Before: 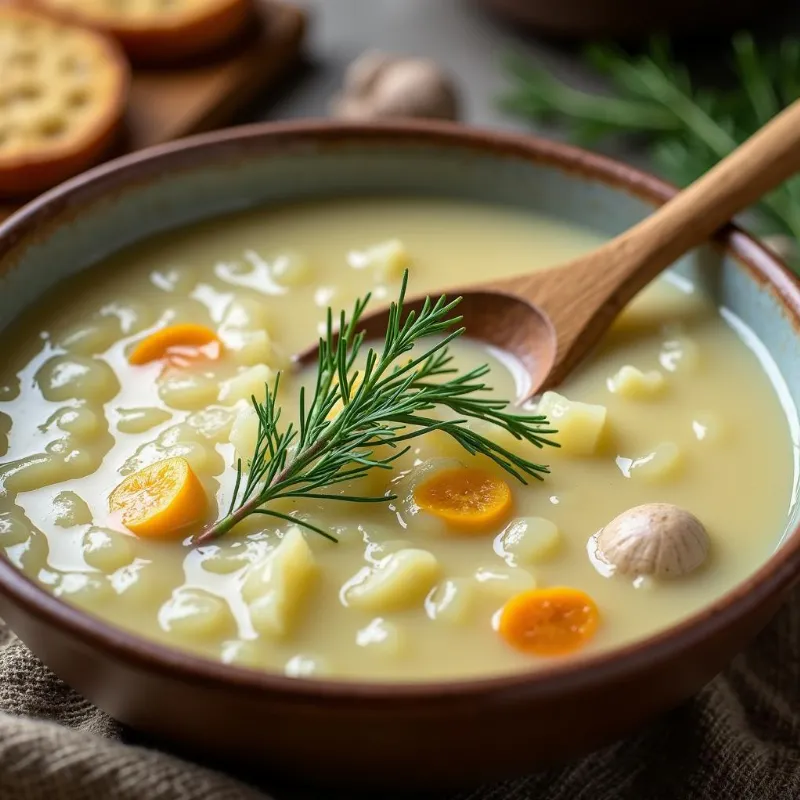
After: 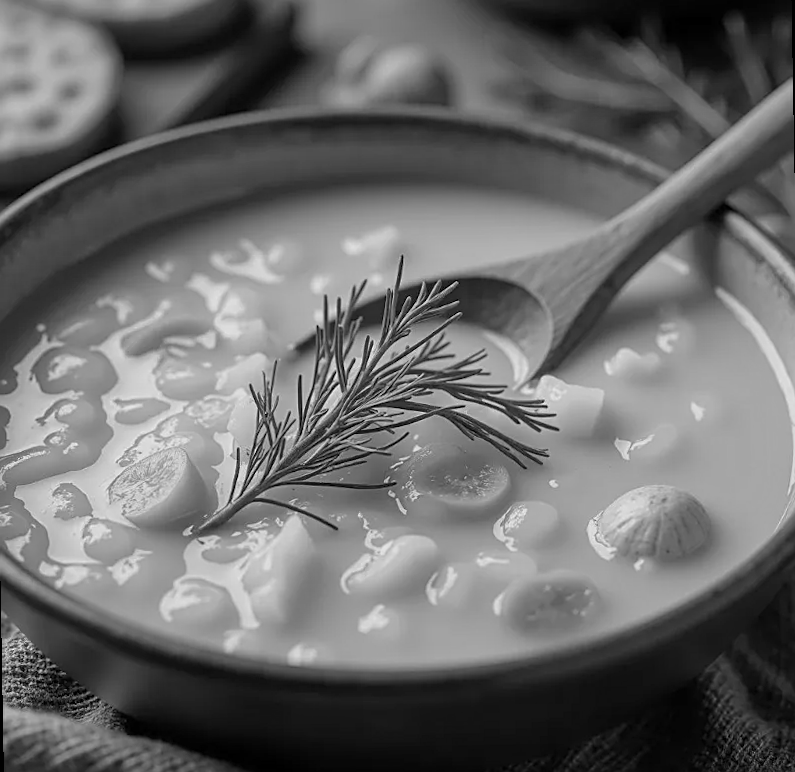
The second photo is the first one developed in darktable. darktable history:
sharpen: on, module defaults
monochrome: on, module defaults
rotate and perspective: rotation -1°, crop left 0.011, crop right 0.989, crop top 0.025, crop bottom 0.975
tone equalizer: -8 EV 0.25 EV, -7 EV 0.417 EV, -6 EV 0.417 EV, -5 EV 0.25 EV, -3 EV -0.25 EV, -2 EV -0.417 EV, -1 EV -0.417 EV, +0 EV -0.25 EV, edges refinement/feathering 500, mask exposure compensation -1.57 EV, preserve details guided filter
